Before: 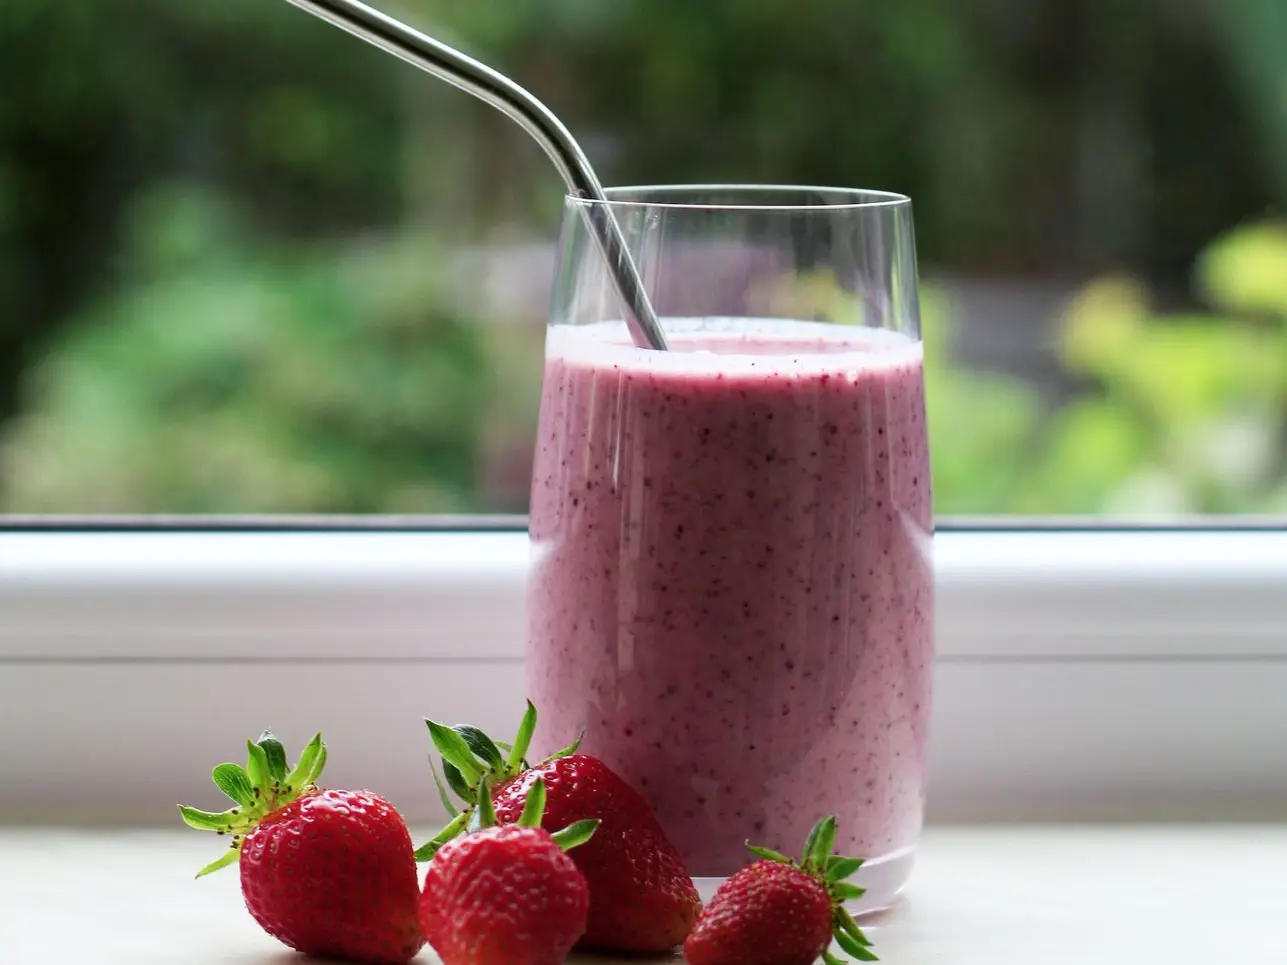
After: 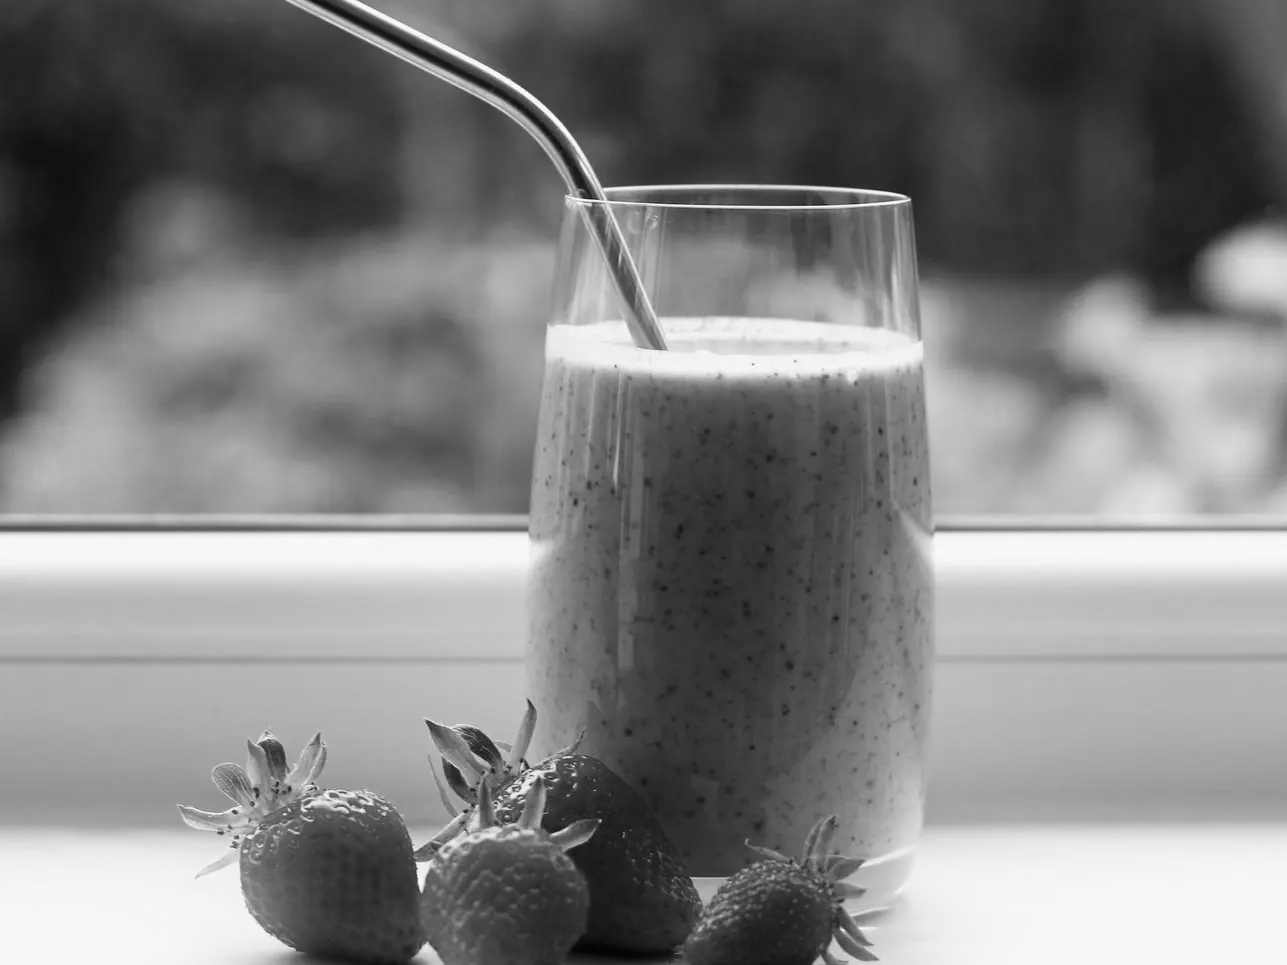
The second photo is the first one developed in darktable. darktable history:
color balance: on, module defaults
monochrome: a 32, b 64, size 2.3
bloom: size 15%, threshold 97%, strength 7%
